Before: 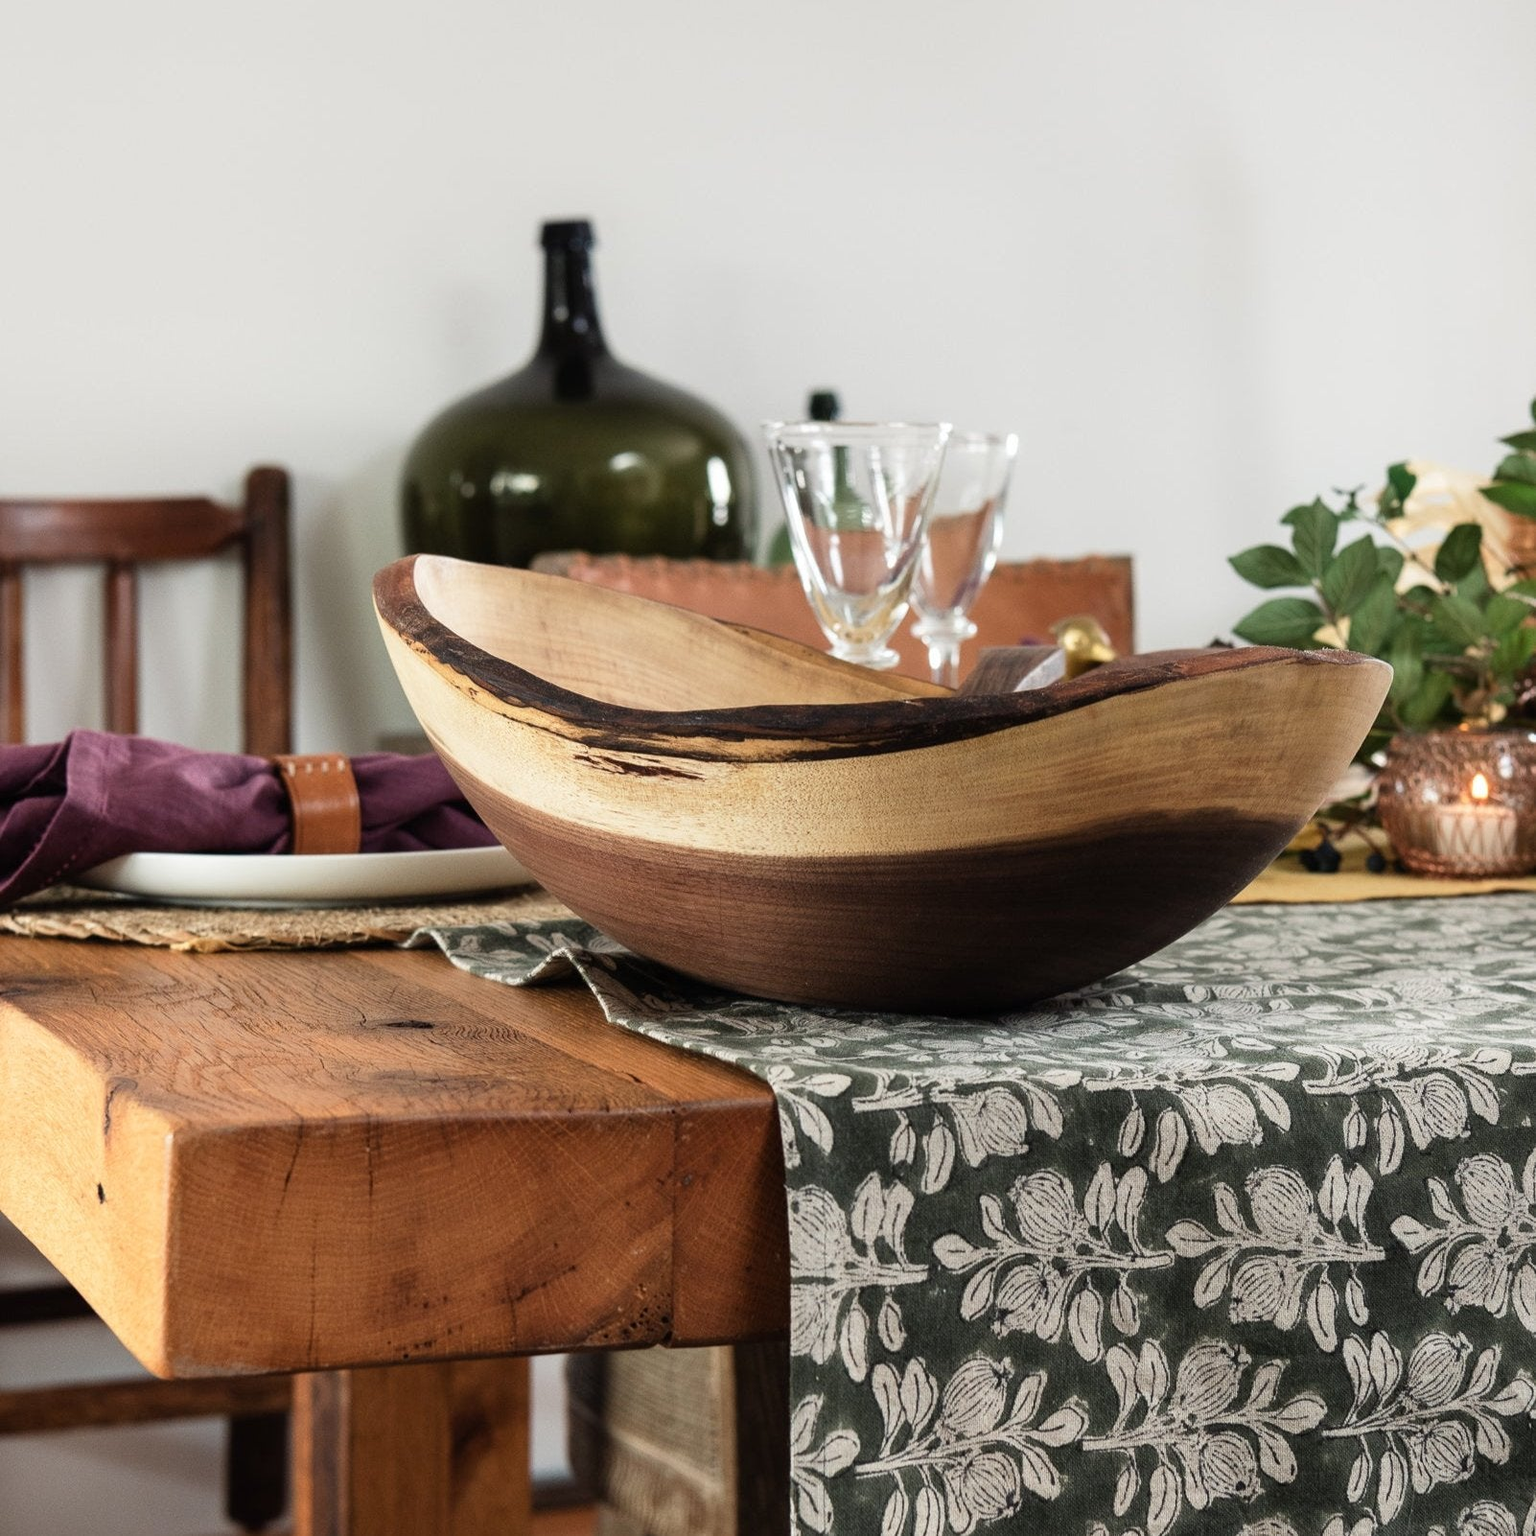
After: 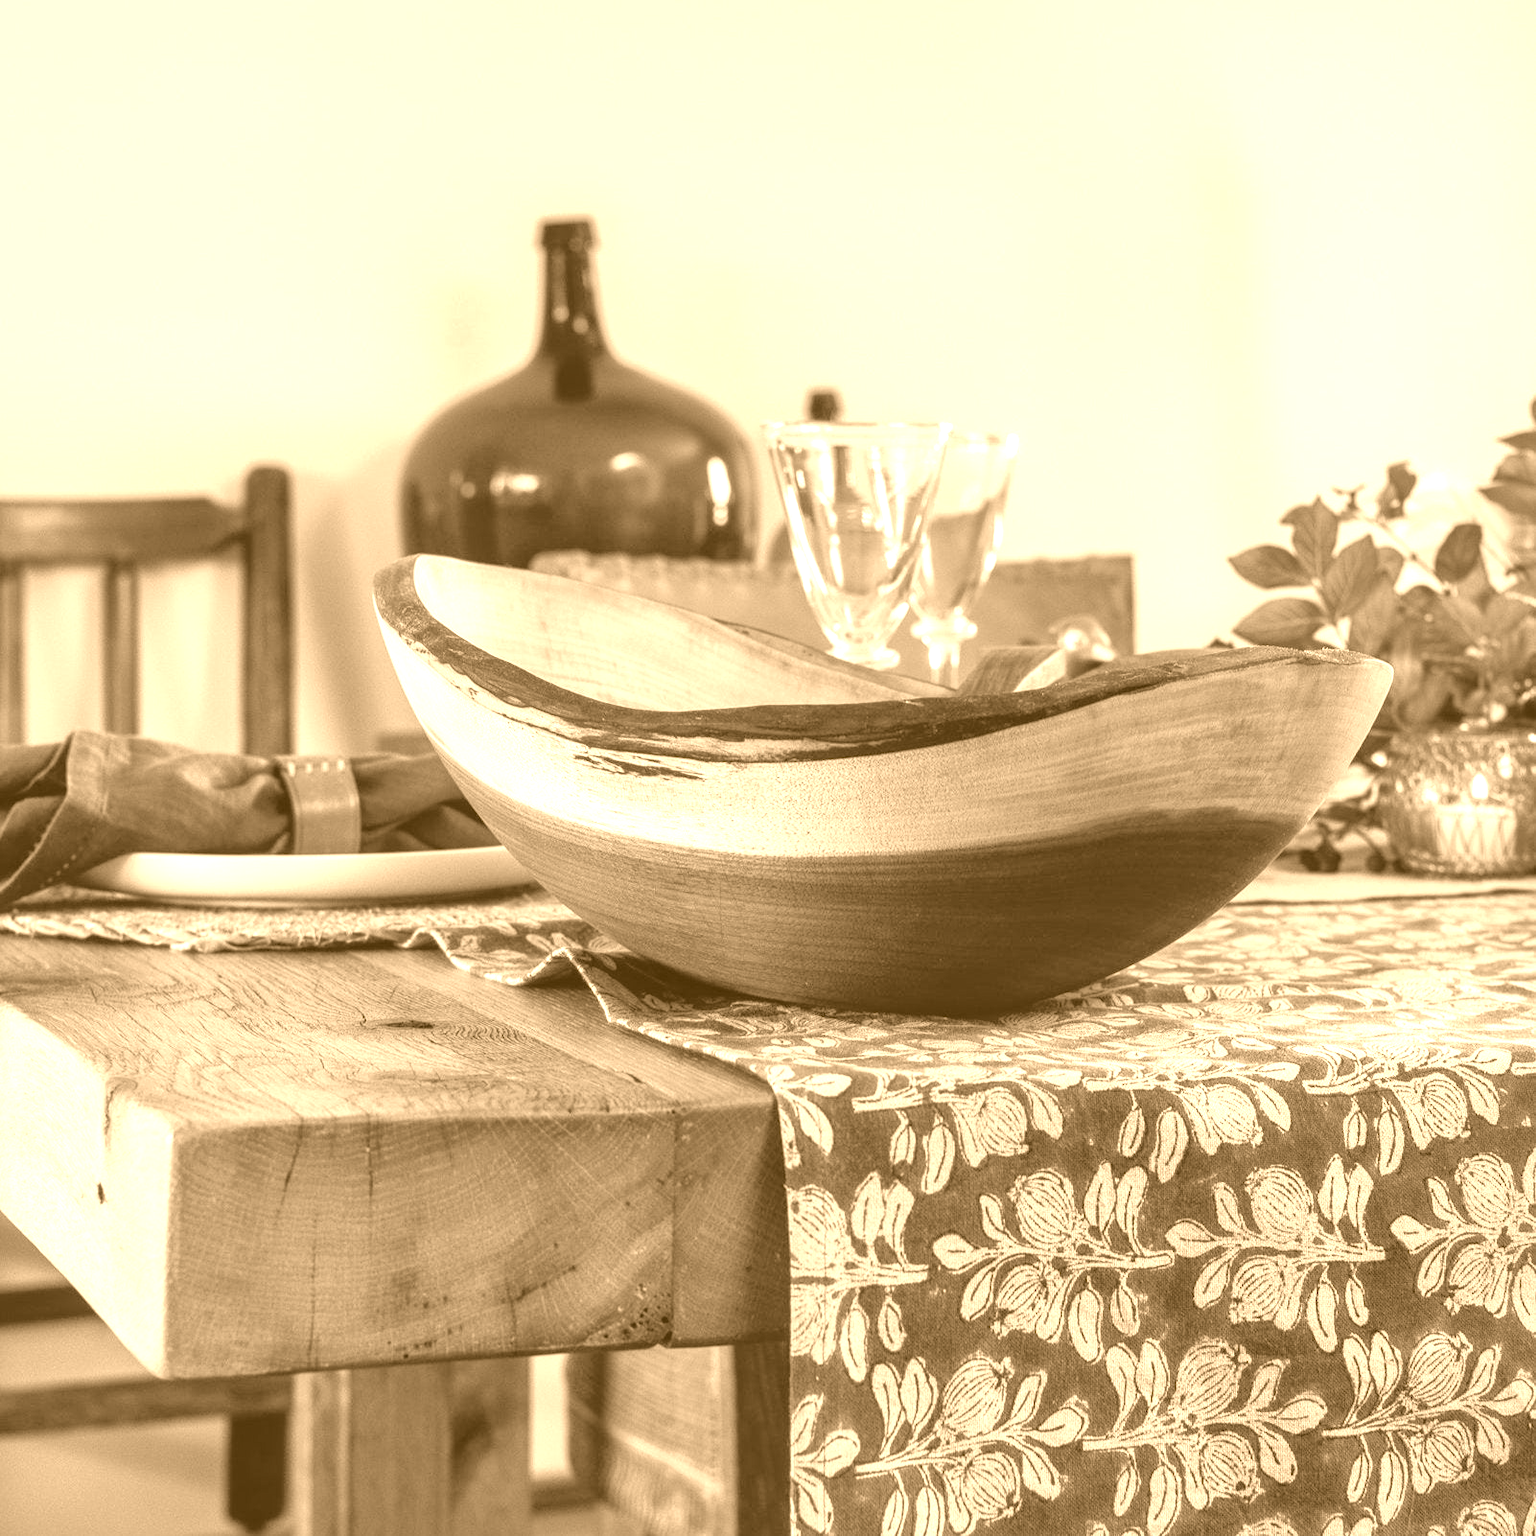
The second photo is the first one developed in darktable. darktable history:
shadows and highlights: on, module defaults
rgb levels: preserve colors max RGB
colorize: hue 28.8°, source mix 100%
local contrast: detail 130%
